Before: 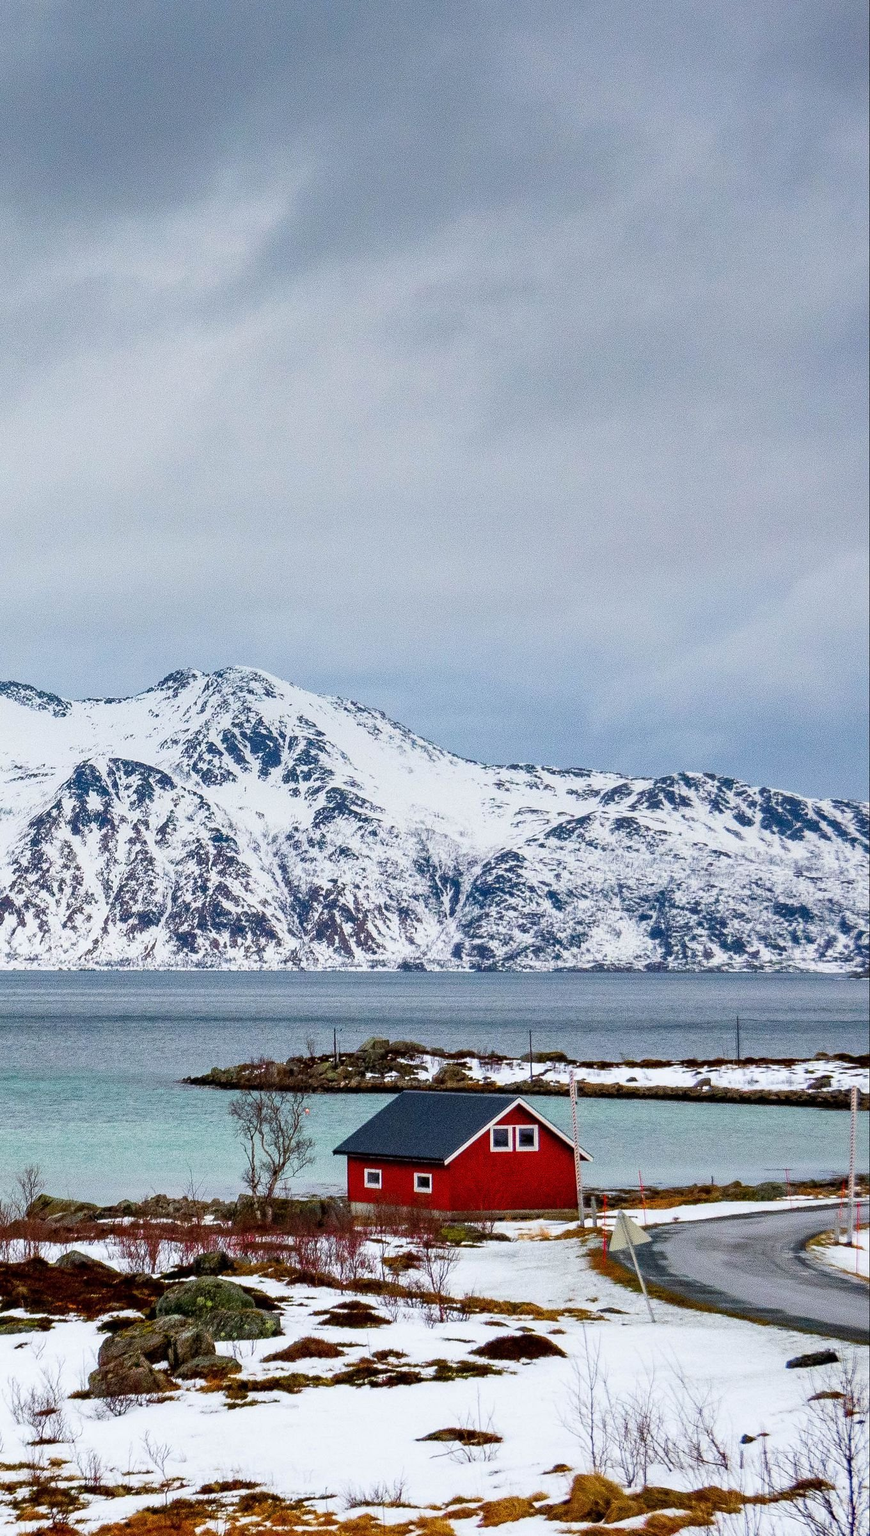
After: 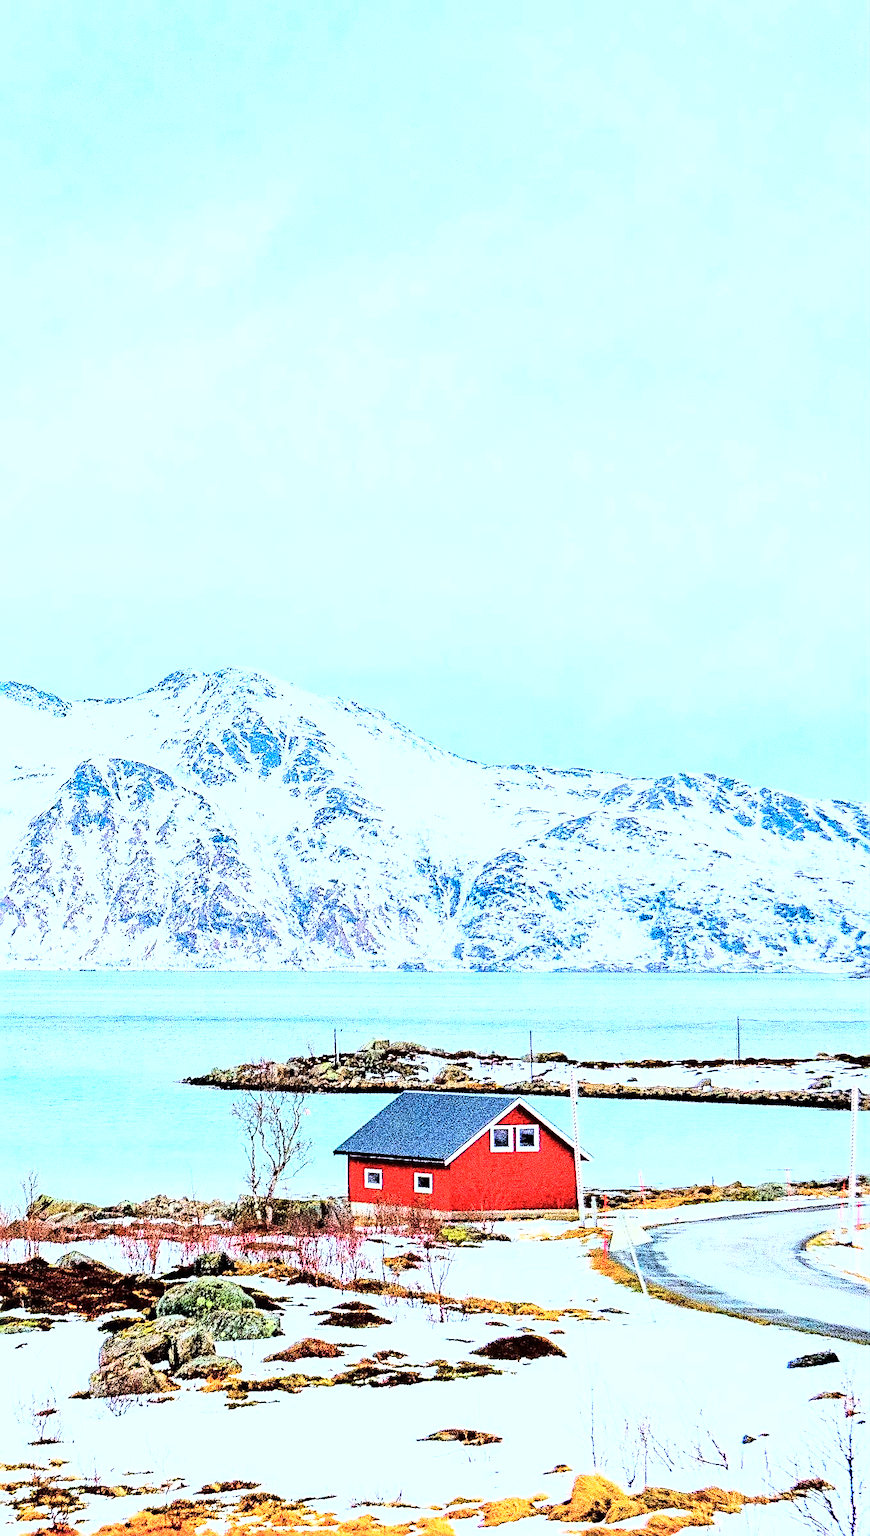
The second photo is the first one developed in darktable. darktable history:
sharpen: radius 2.584, amount 0.688
rgb curve: curves: ch0 [(0, 0) (0.21, 0.15) (0.24, 0.21) (0.5, 0.75) (0.75, 0.96) (0.89, 0.99) (1, 1)]; ch1 [(0, 0.02) (0.21, 0.13) (0.25, 0.2) (0.5, 0.67) (0.75, 0.9) (0.89, 0.97) (1, 1)]; ch2 [(0, 0.02) (0.21, 0.13) (0.25, 0.2) (0.5, 0.67) (0.75, 0.9) (0.89, 0.97) (1, 1)], compensate middle gray true
color calibration: illuminant F (fluorescent), F source F9 (Cool White Deluxe 4150 K) – high CRI, x 0.374, y 0.373, temperature 4158.34 K
exposure: black level correction 0, exposure 1.741 EV, compensate exposure bias true, compensate highlight preservation false
